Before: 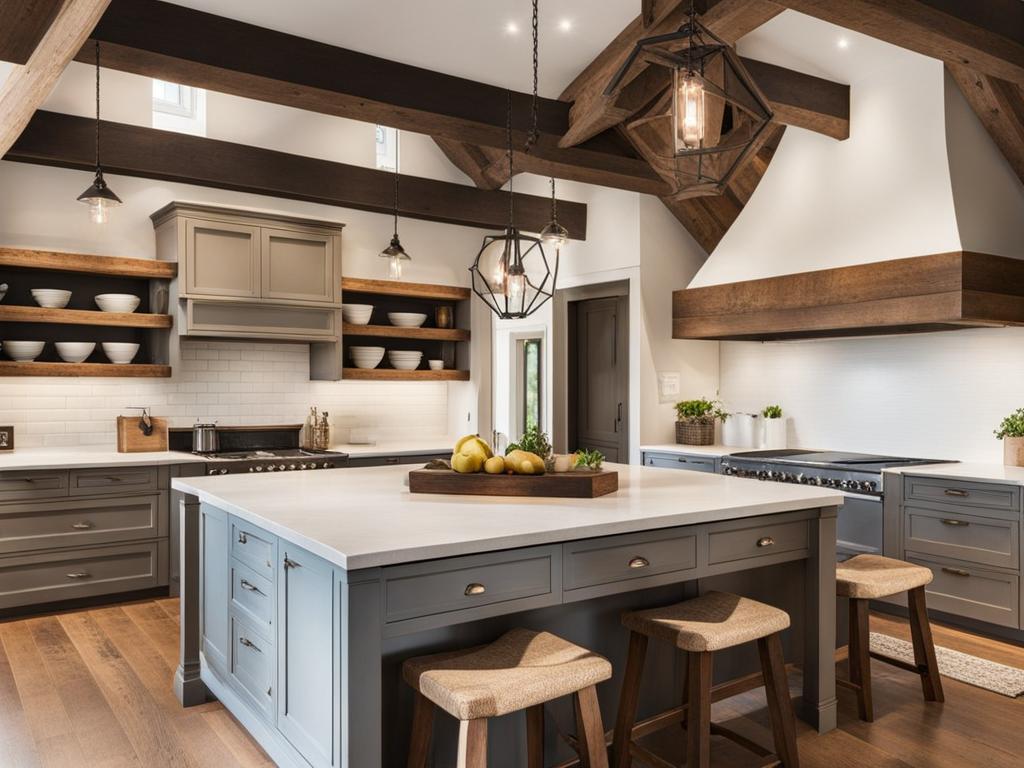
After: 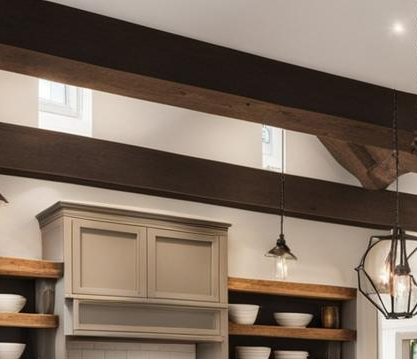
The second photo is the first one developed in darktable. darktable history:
crop and rotate: left 11.153%, top 0.078%, right 48.057%, bottom 53.171%
